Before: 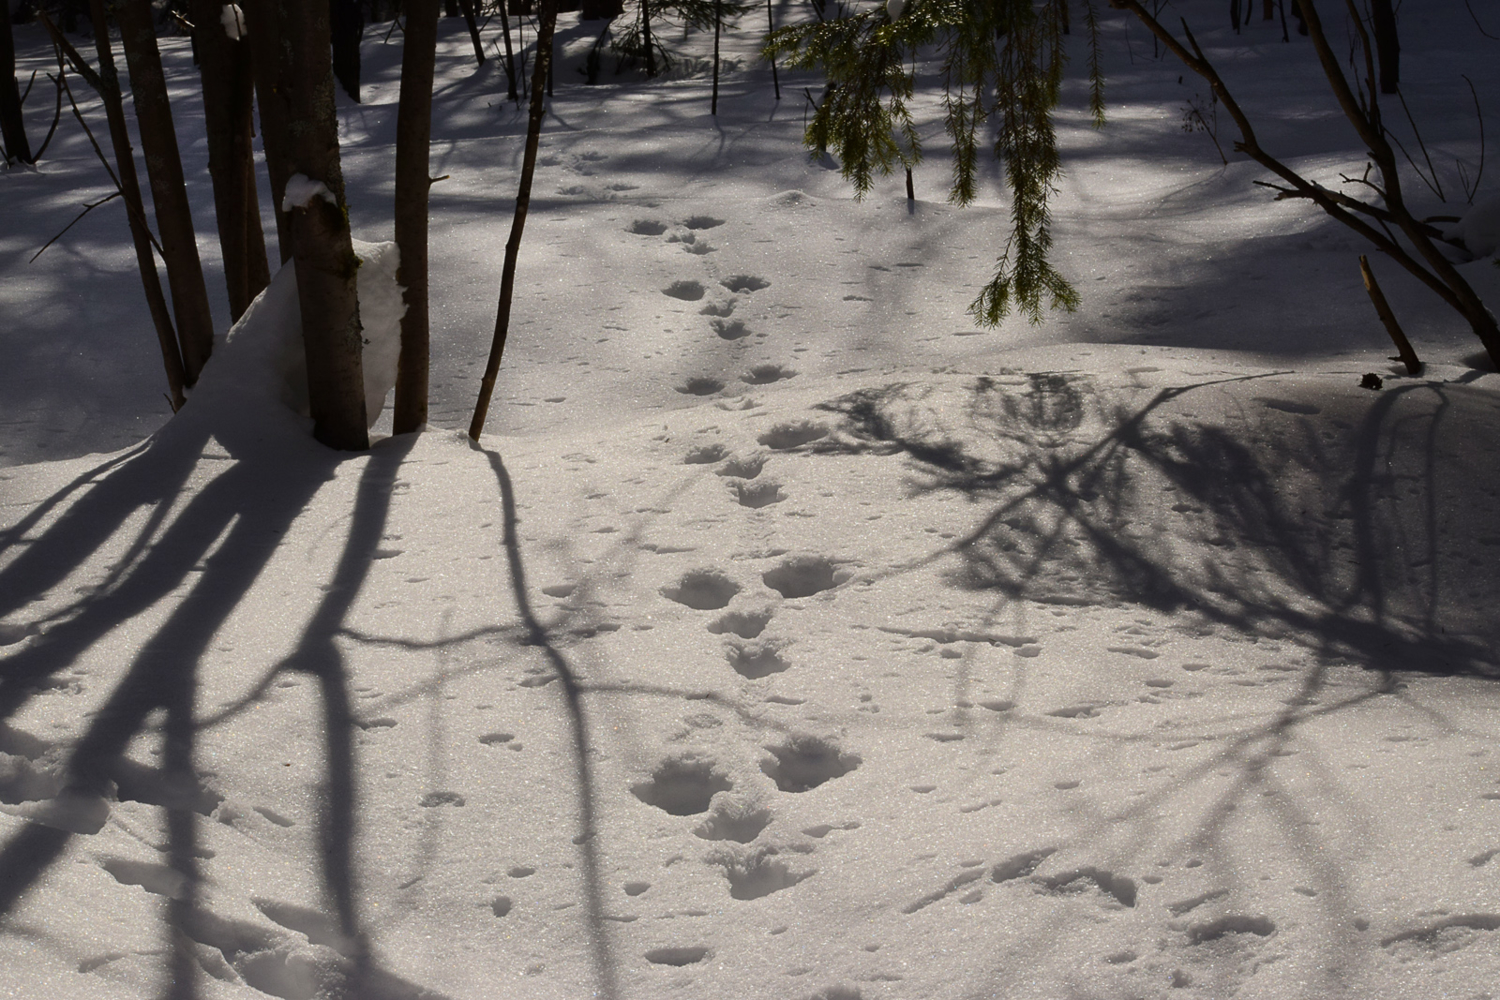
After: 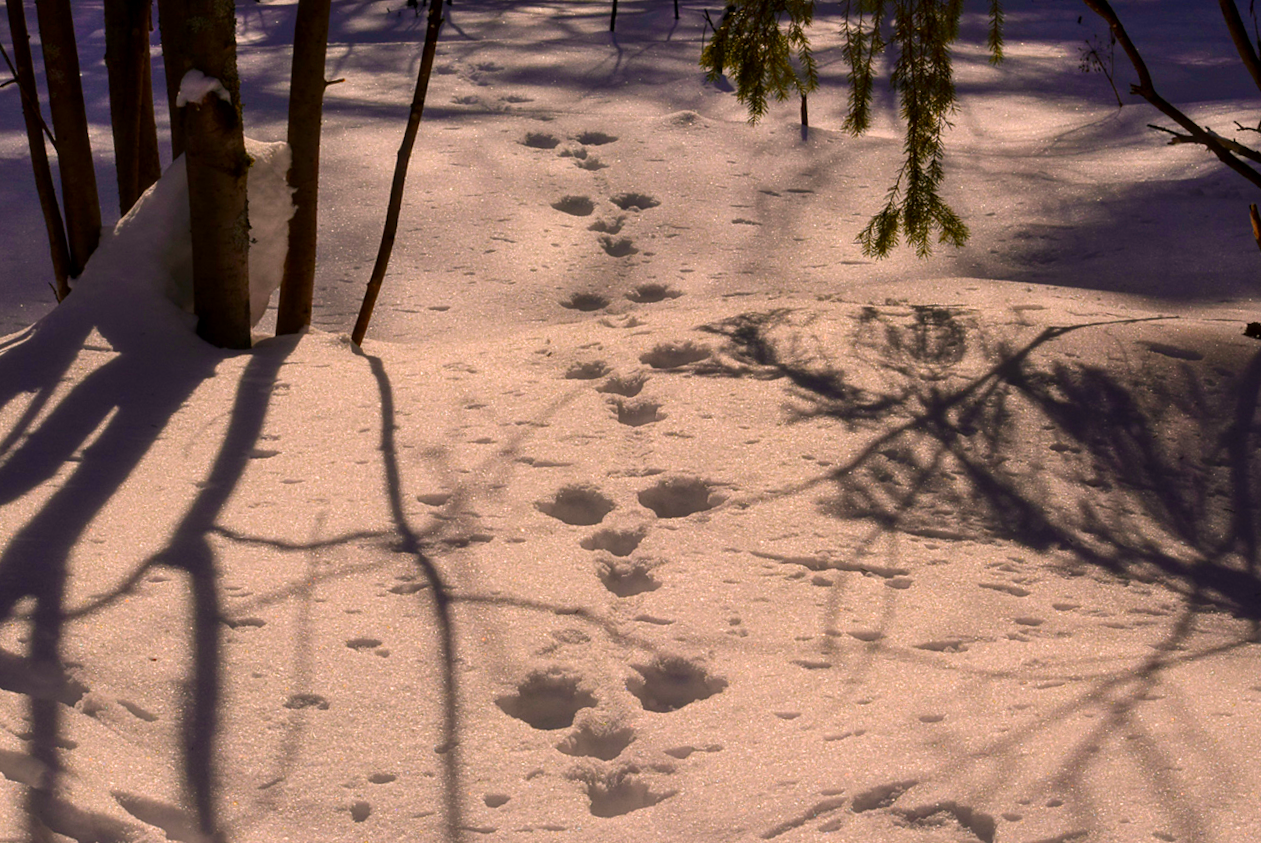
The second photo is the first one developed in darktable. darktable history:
local contrast: on, module defaults
crop and rotate: angle -2.85°, left 5.032%, top 5.167%, right 4.714%, bottom 4.274%
exposure: exposure 0.201 EV, compensate highlight preservation false
contrast brightness saturation: saturation 0.506
color correction: highlights a* 11.97, highlights b* 12.36
shadows and highlights: radius 121.5, shadows 21.91, white point adjustment -9.57, highlights -15.07, soften with gaussian
color zones: curves: ch0 [(0, 0.553) (0.123, 0.58) (0.23, 0.419) (0.468, 0.155) (0.605, 0.132) (0.723, 0.063) (0.833, 0.172) (0.921, 0.468)]; ch1 [(0.025, 0.645) (0.229, 0.584) (0.326, 0.551) (0.537, 0.446) (0.599, 0.911) (0.708, 1) (0.805, 0.944)]; ch2 [(0.086, 0.468) (0.254, 0.464) (0.638, 0.564) (0.702, 0.592) (0.768, 0.564)]
